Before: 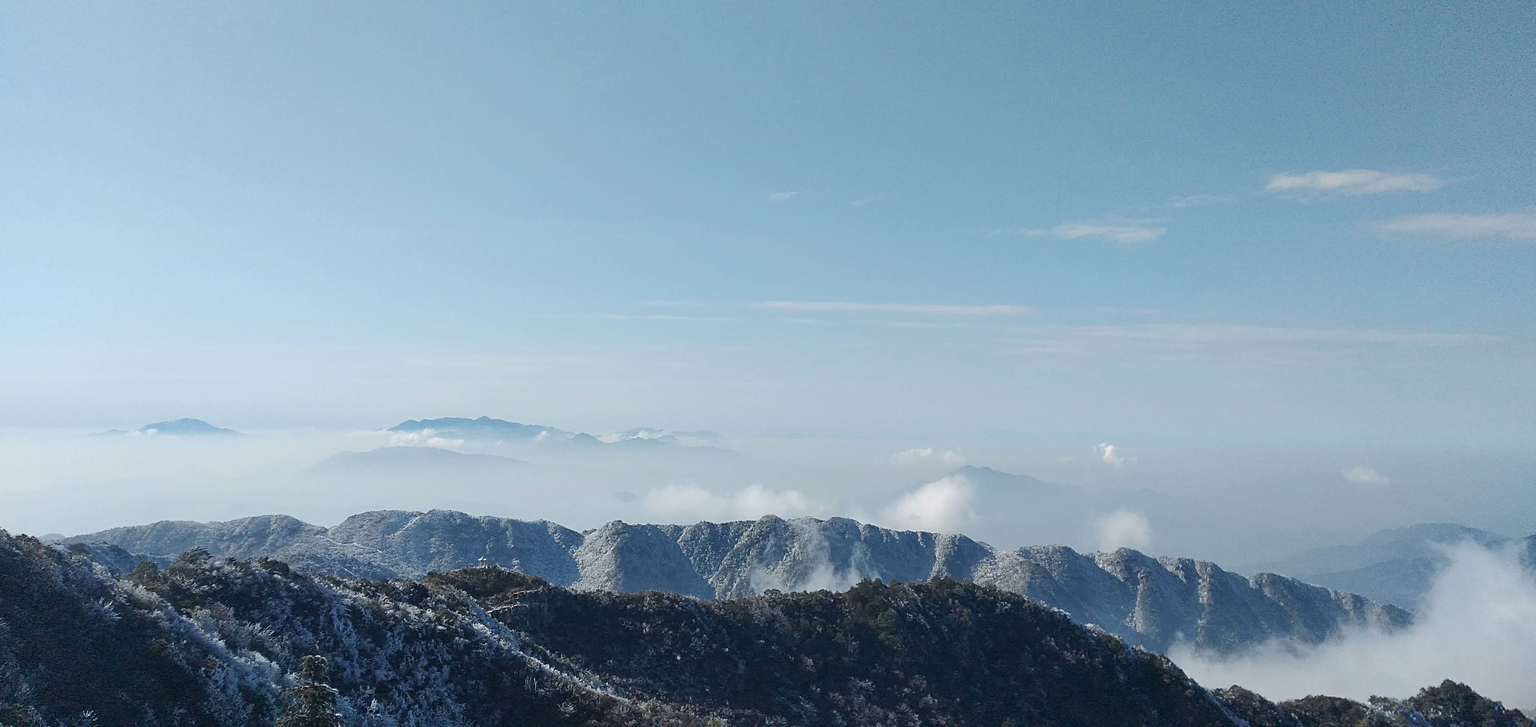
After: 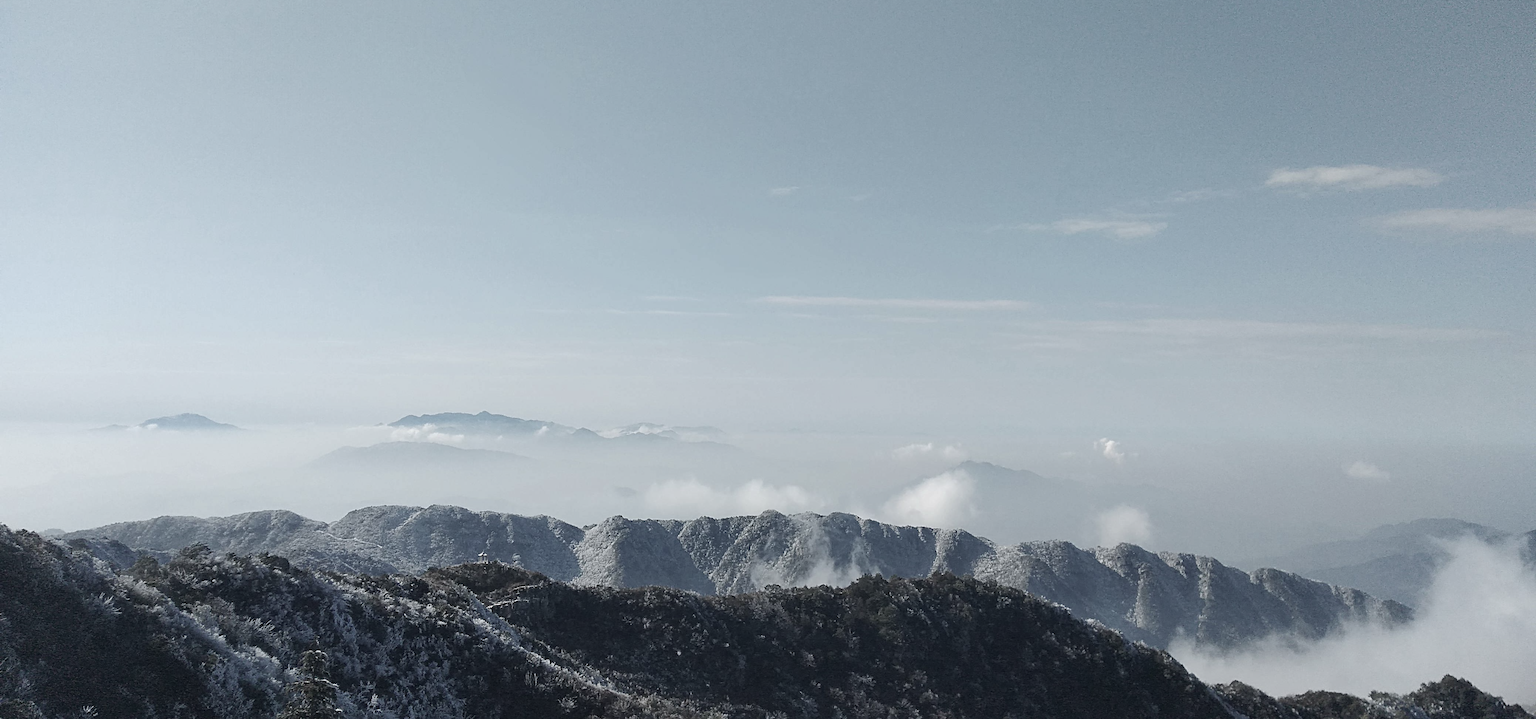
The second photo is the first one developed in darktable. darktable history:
contrast brightness saturation: saturation -0.081
color correction: highlights b* -0.058, saturation 0.566
crop: top 0.782%, right 0.015%
